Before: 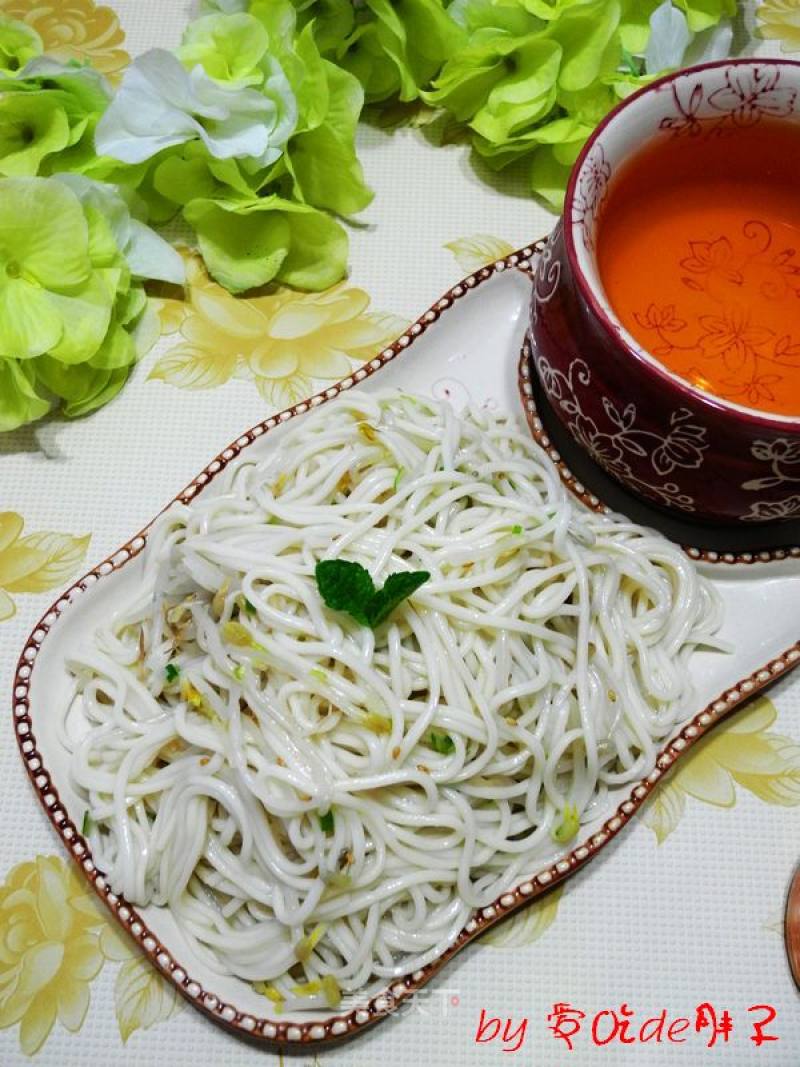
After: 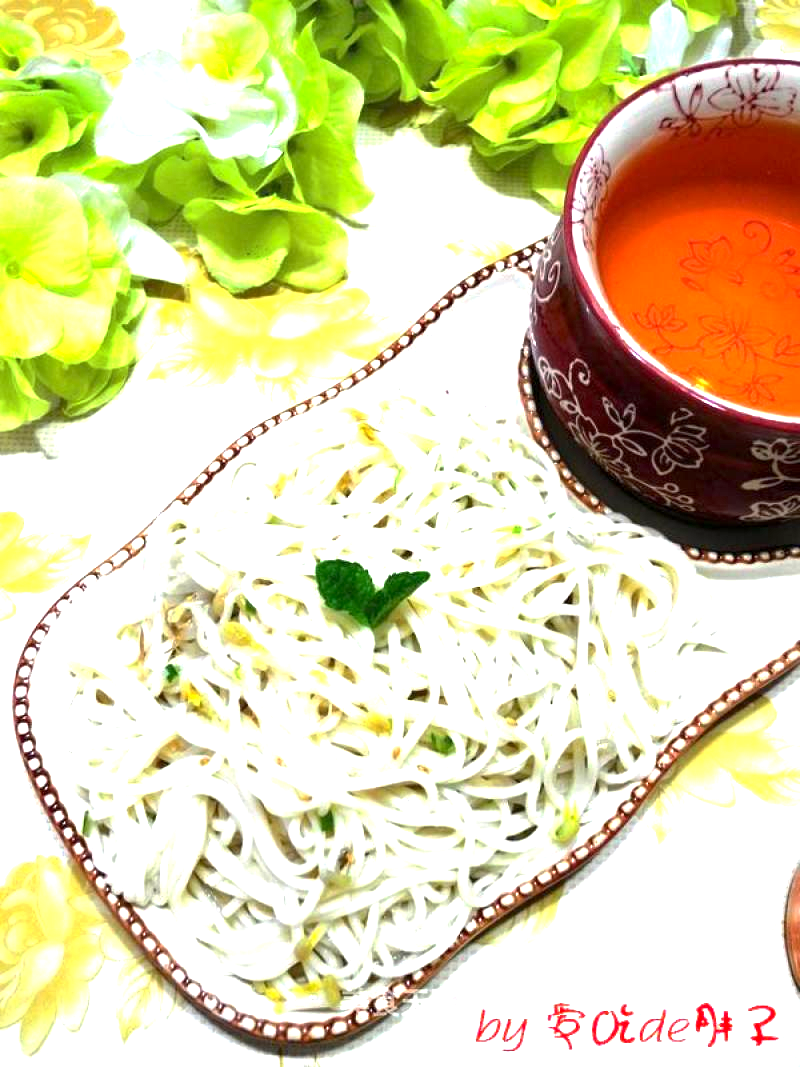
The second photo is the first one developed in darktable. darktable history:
base curve: curves: ch0 [(0, 0) (0.74, 0.67) (1, 1)], preserve colors none
exposure: black level correction 0.001, exposure 1.398 EV, compensate exposure bias true, compensate highlight preservation false
